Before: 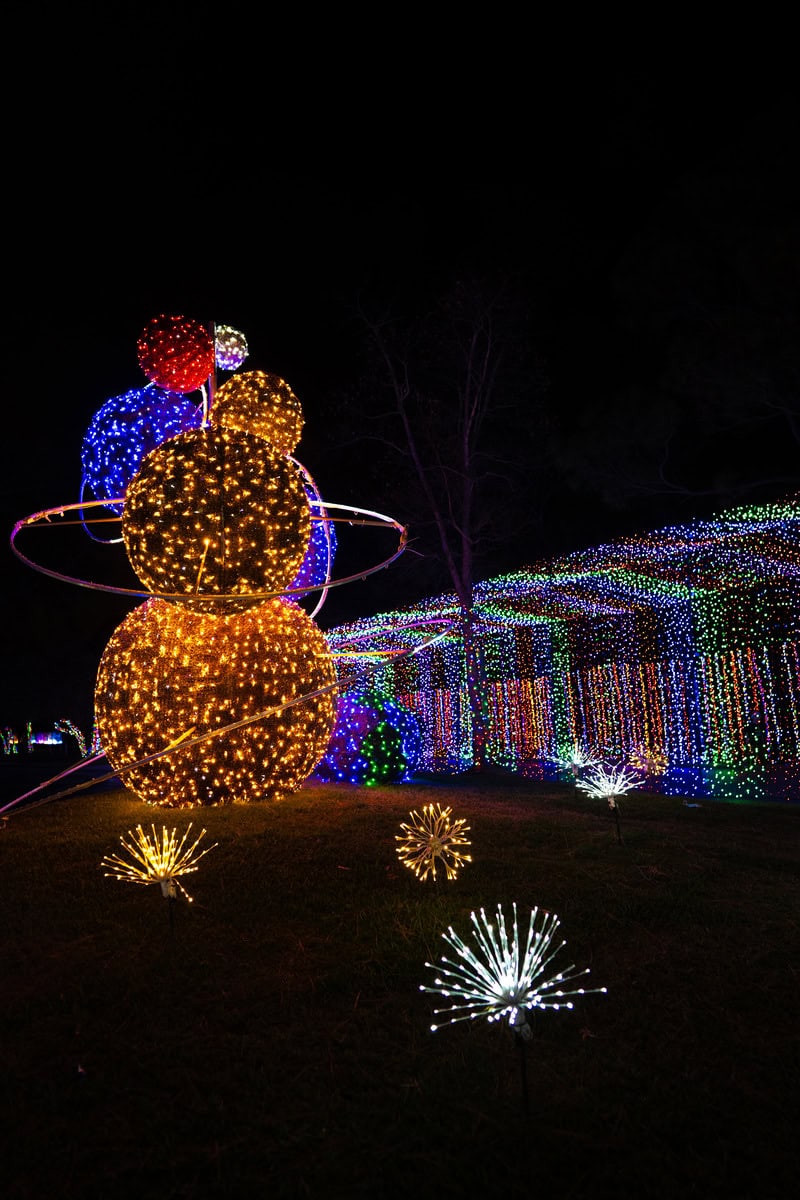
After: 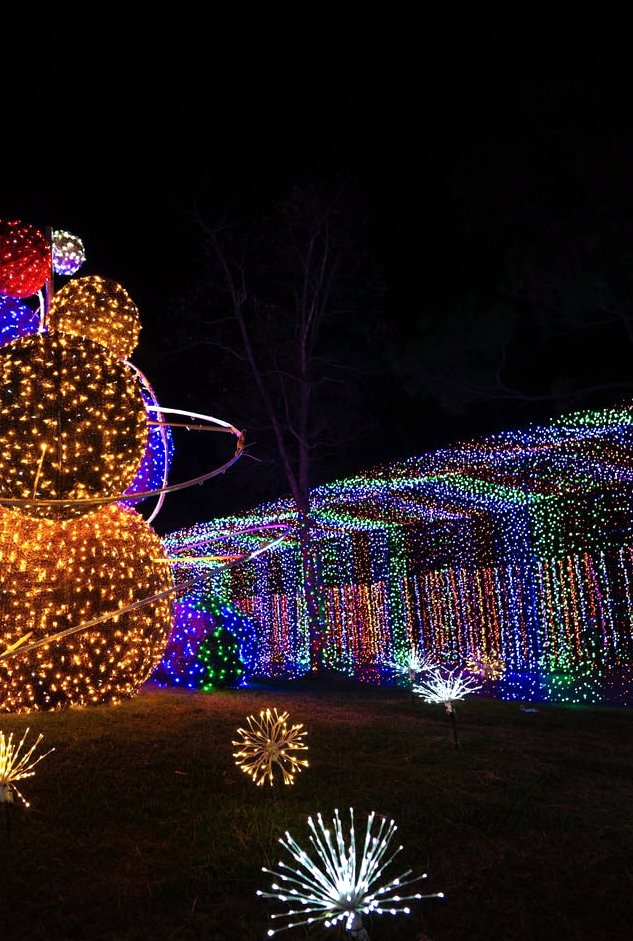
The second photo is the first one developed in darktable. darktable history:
crop and rotate: left 20.424%, top 7.98%, right 0.411%, bottom 13.597%
exposure: exposure 0.202 EV, compensate highlight preservation false
color calibration: illuminant as shot in camera, x 0.358, y 0.373, temperature 4628.91 K, saturation algorithm version 1 (2020)
